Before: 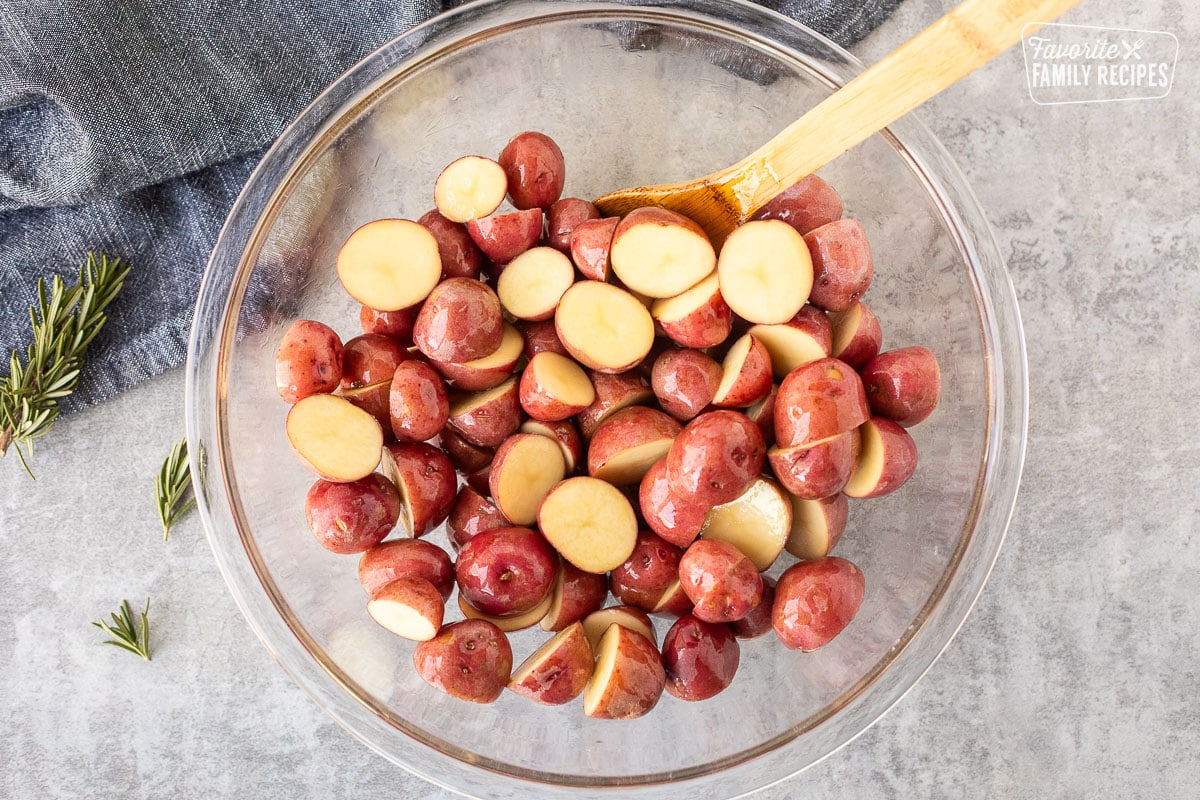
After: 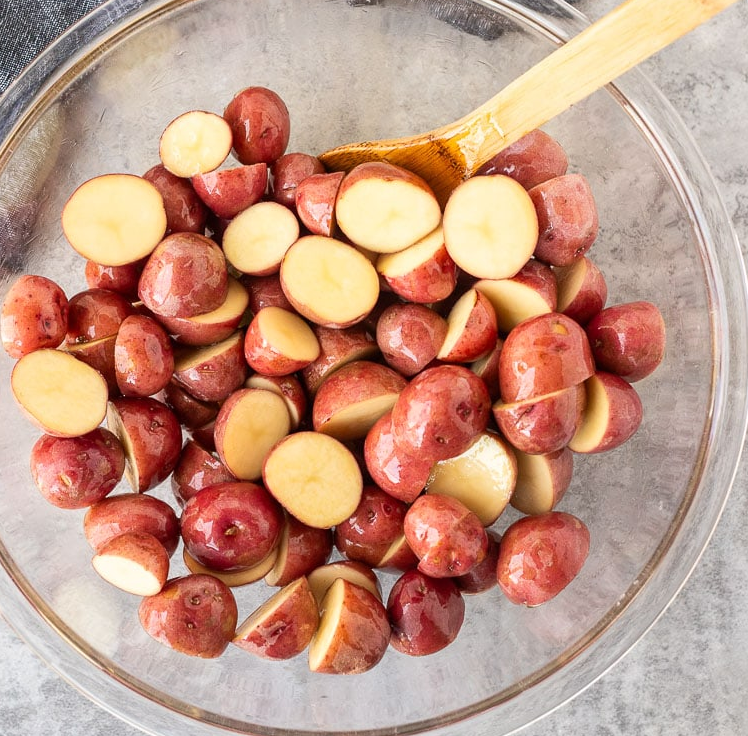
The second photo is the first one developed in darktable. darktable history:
tone equalizer: on, module defaults
crop and rotate: left 22.918%, top 5.629%, right 14.711%, bottom 2.247%
